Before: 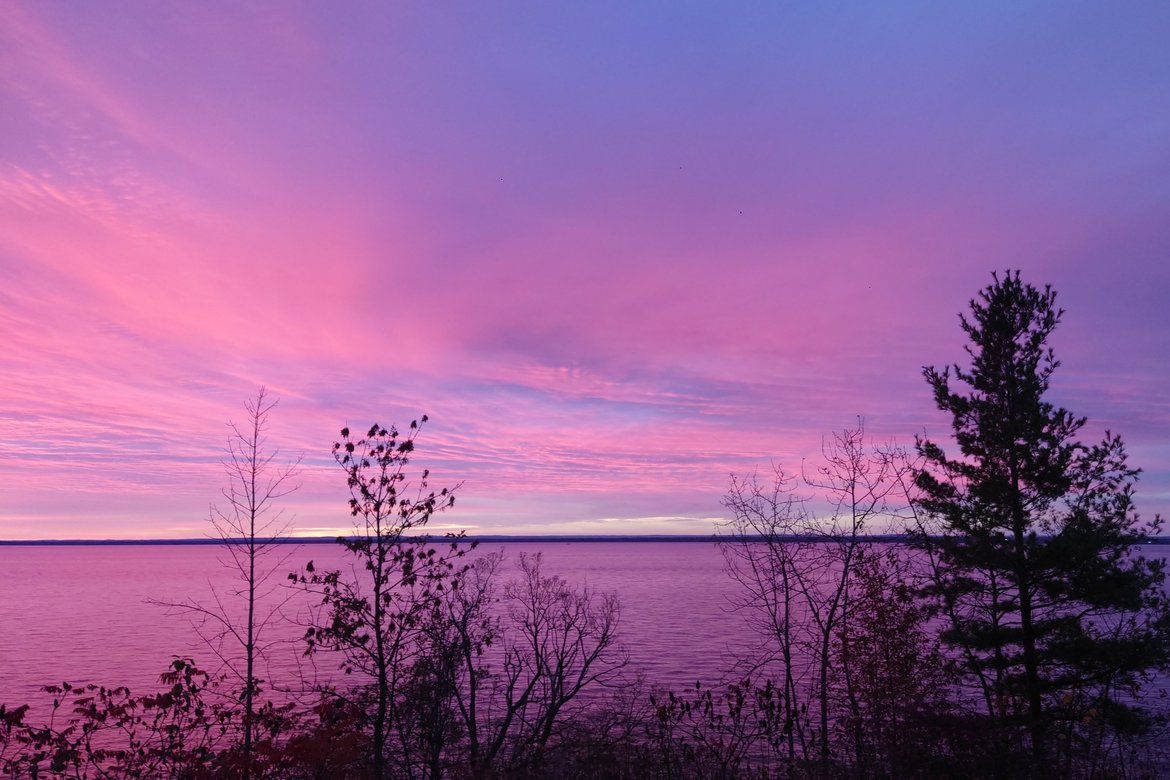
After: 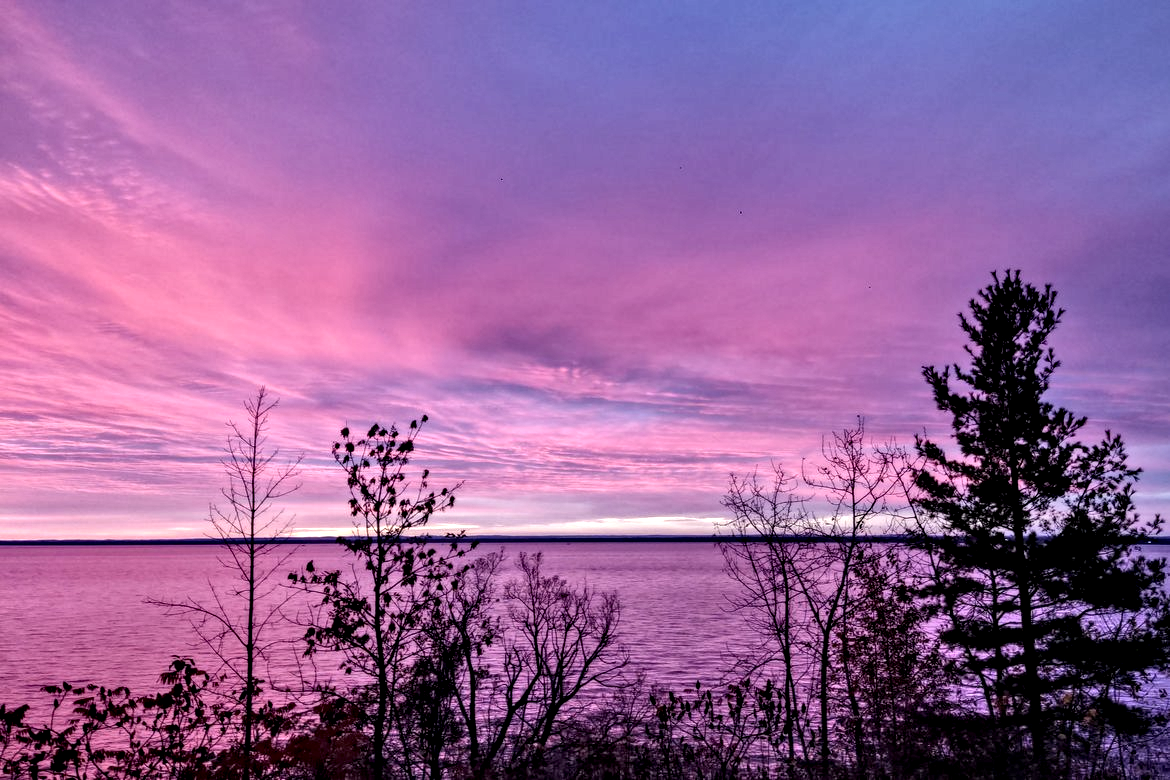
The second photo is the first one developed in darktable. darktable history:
local contrast: highlights 60%, shadows 60%, detail 160%
shadows and highlights: soften with gaussian
contrast equalizer: y [[0.511, 0.558, 0.631, 0.632, 0.559, 0.512], [0.5 ×6], [0.507, 0.559, 0.627, 0.644, 0.647, 0.647], [0 ×6], [0 ×6]]
